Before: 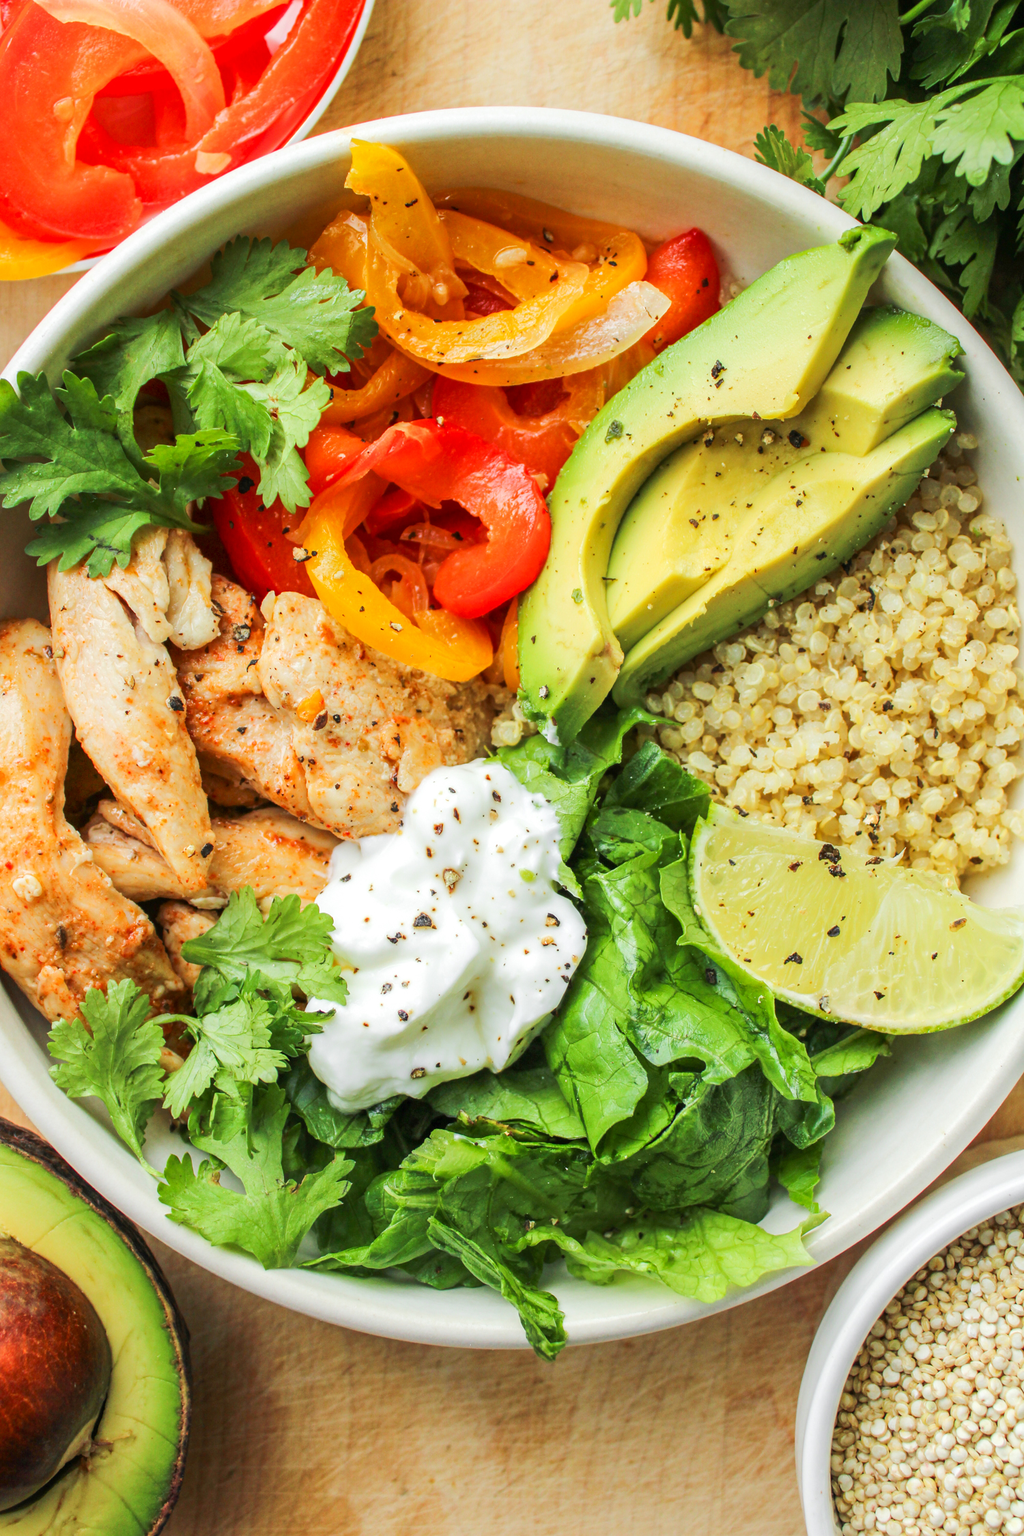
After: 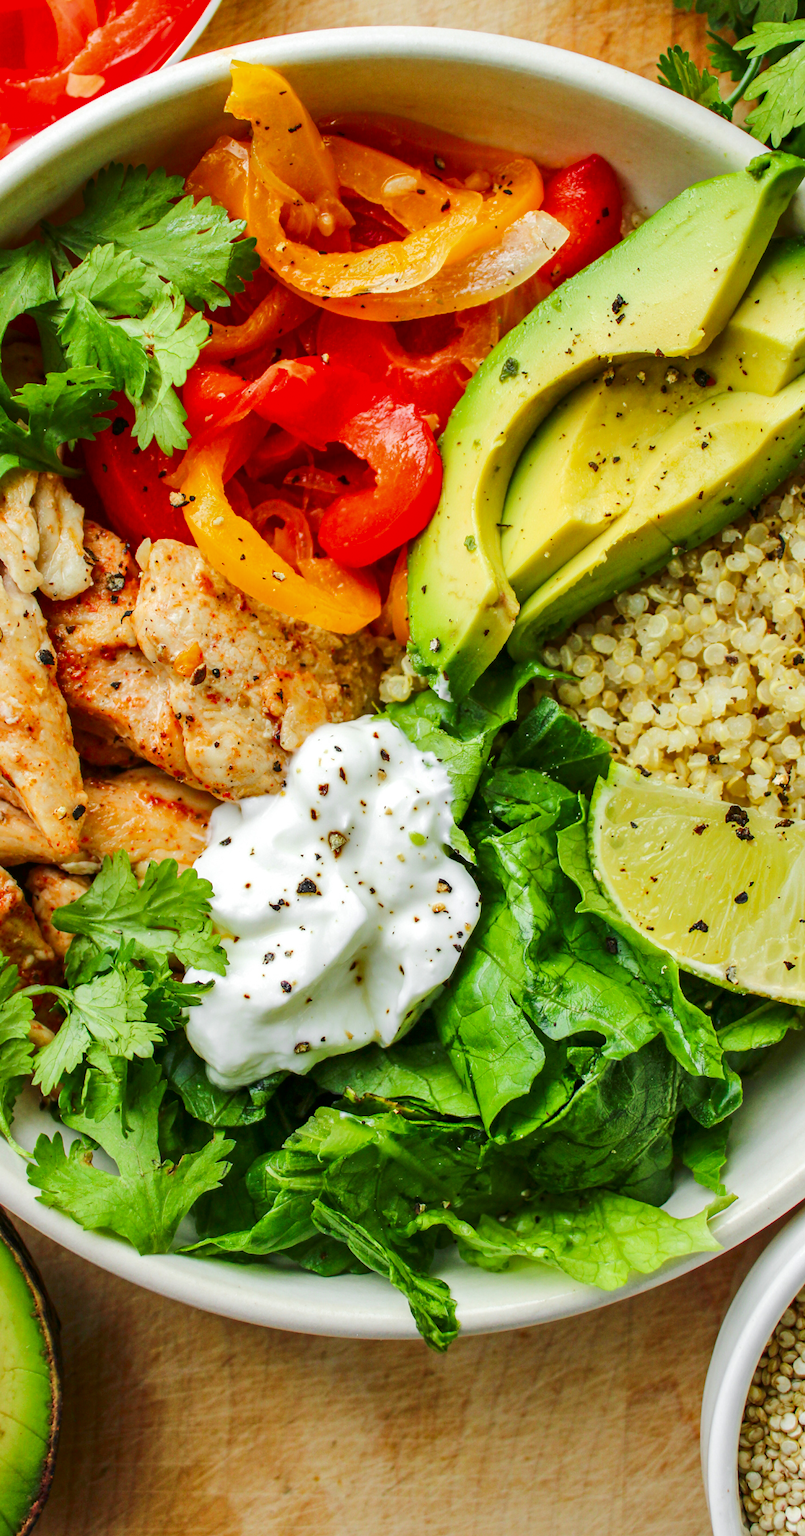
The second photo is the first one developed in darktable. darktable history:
contrast brightness saturation: contrast 0.067, brightness -0.137, saturation 0.111
shadows and highlights: shadows 60.15, soften with gaussian
crop and rotate: left 12.99%, top 5.342%, right 12.517%
